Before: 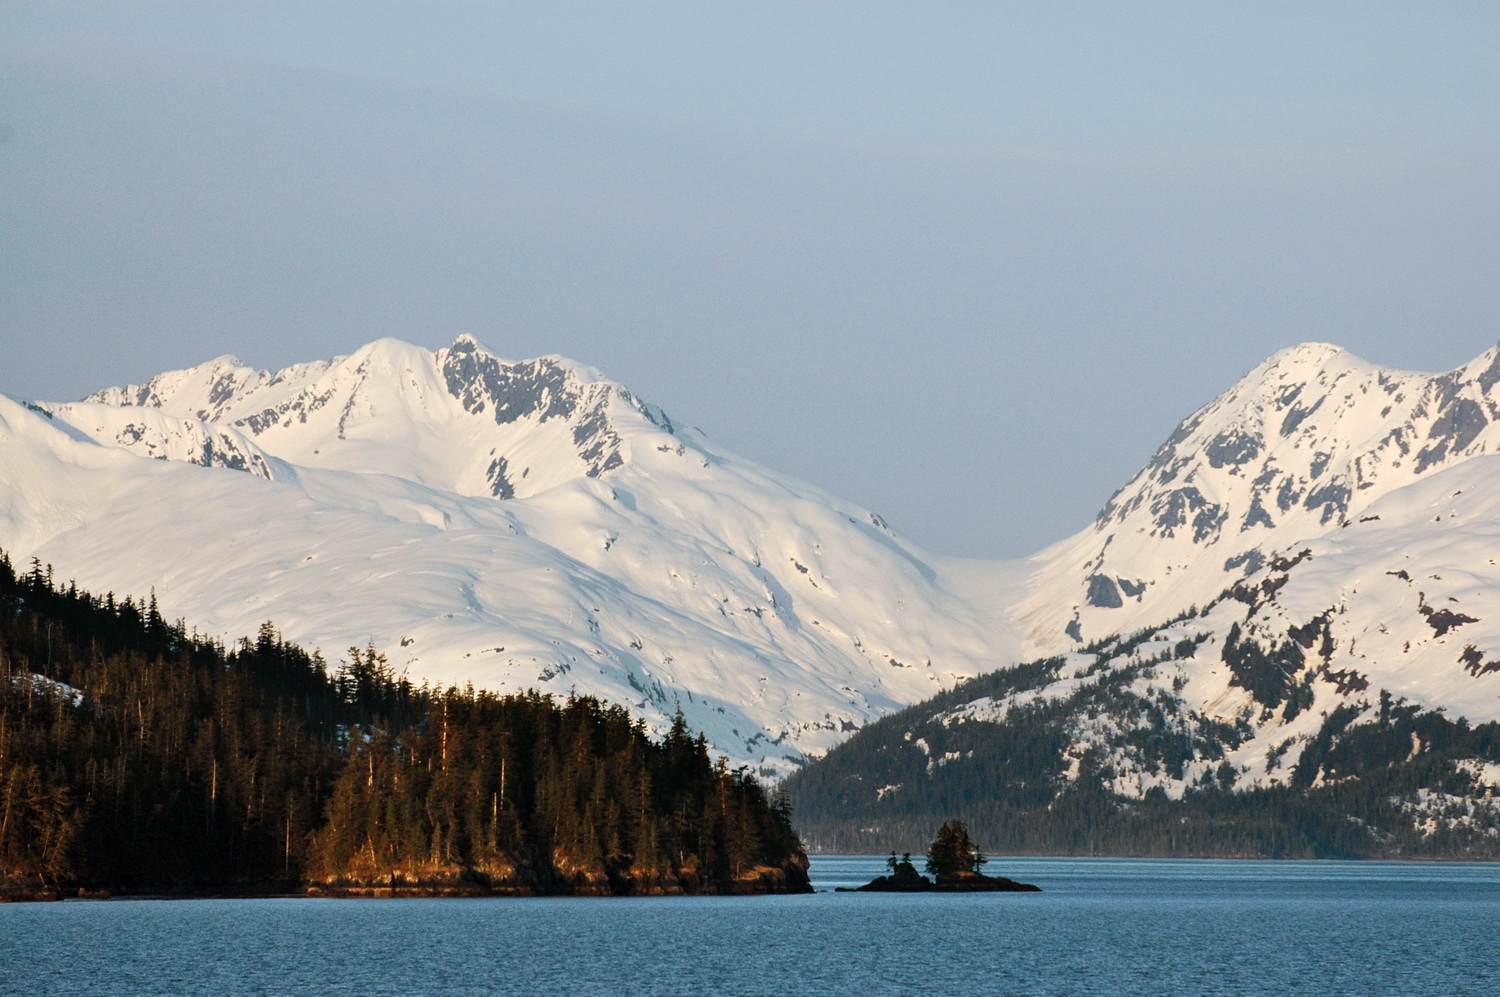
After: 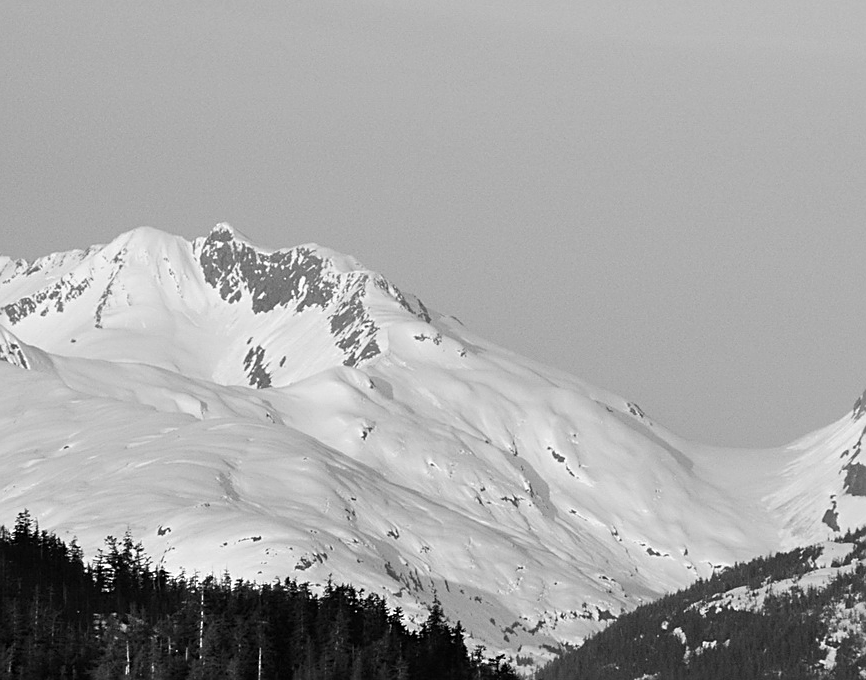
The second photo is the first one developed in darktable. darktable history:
crop: left 16.202%, top 11.208%, right 26.045%, bottom 20.557%
sharpen: on, module defaults
monochrome: on, module defaults
